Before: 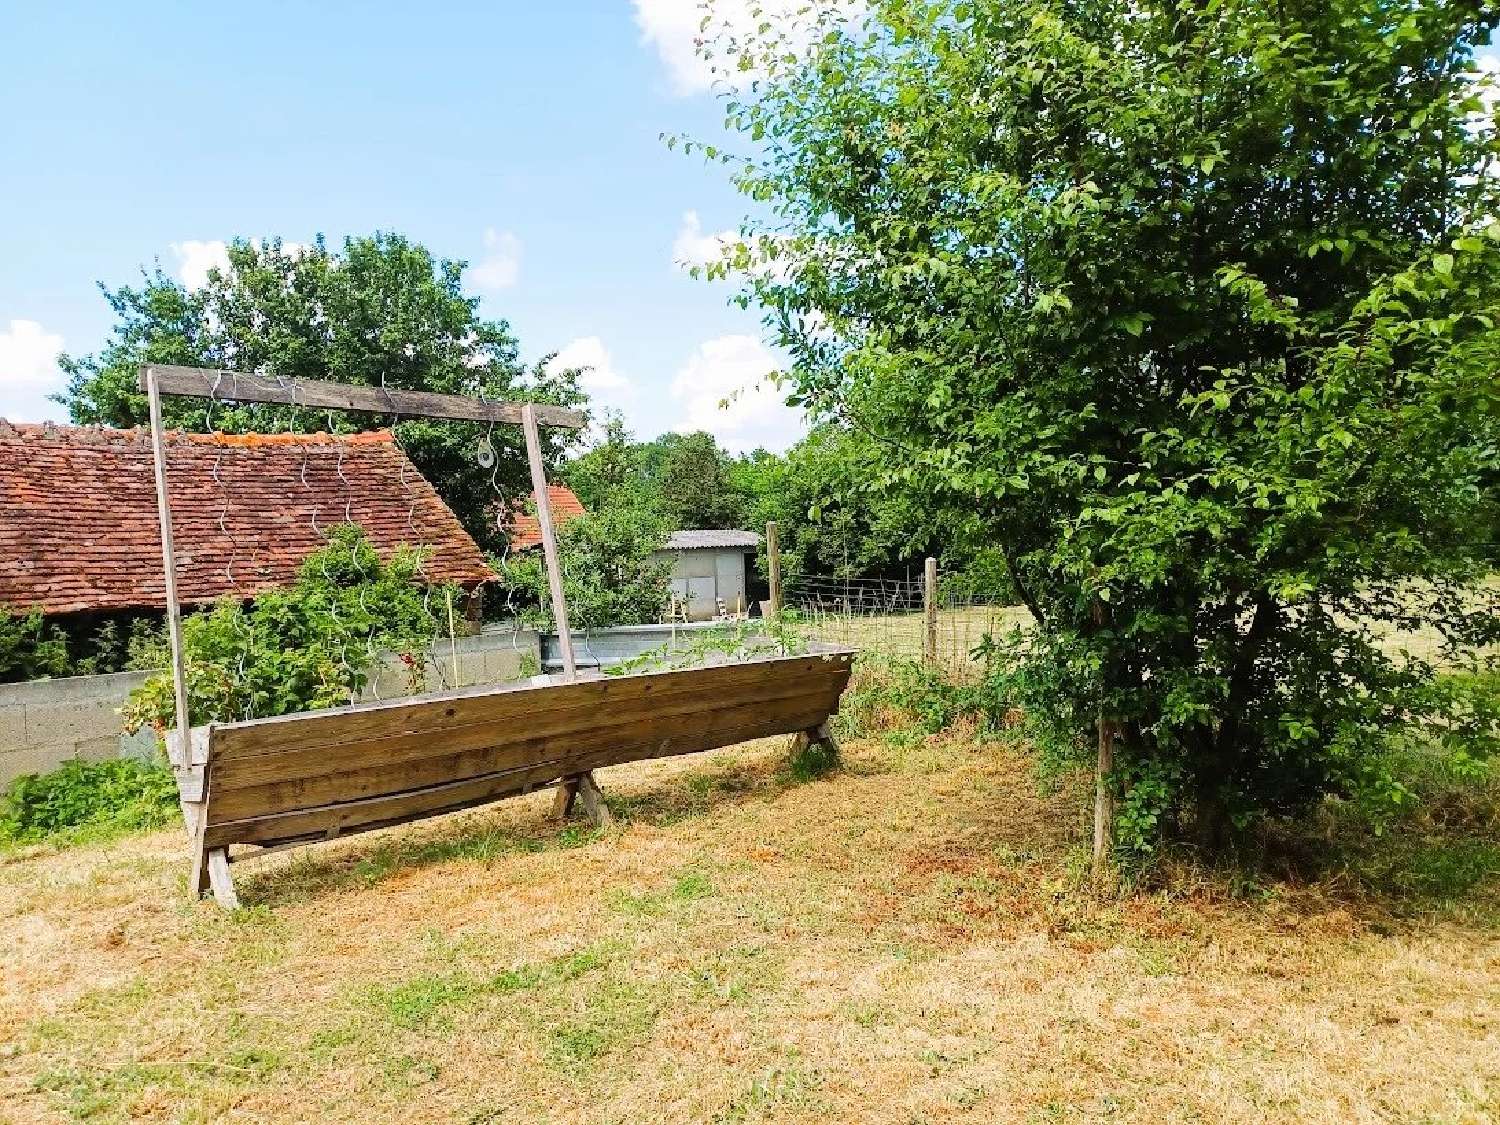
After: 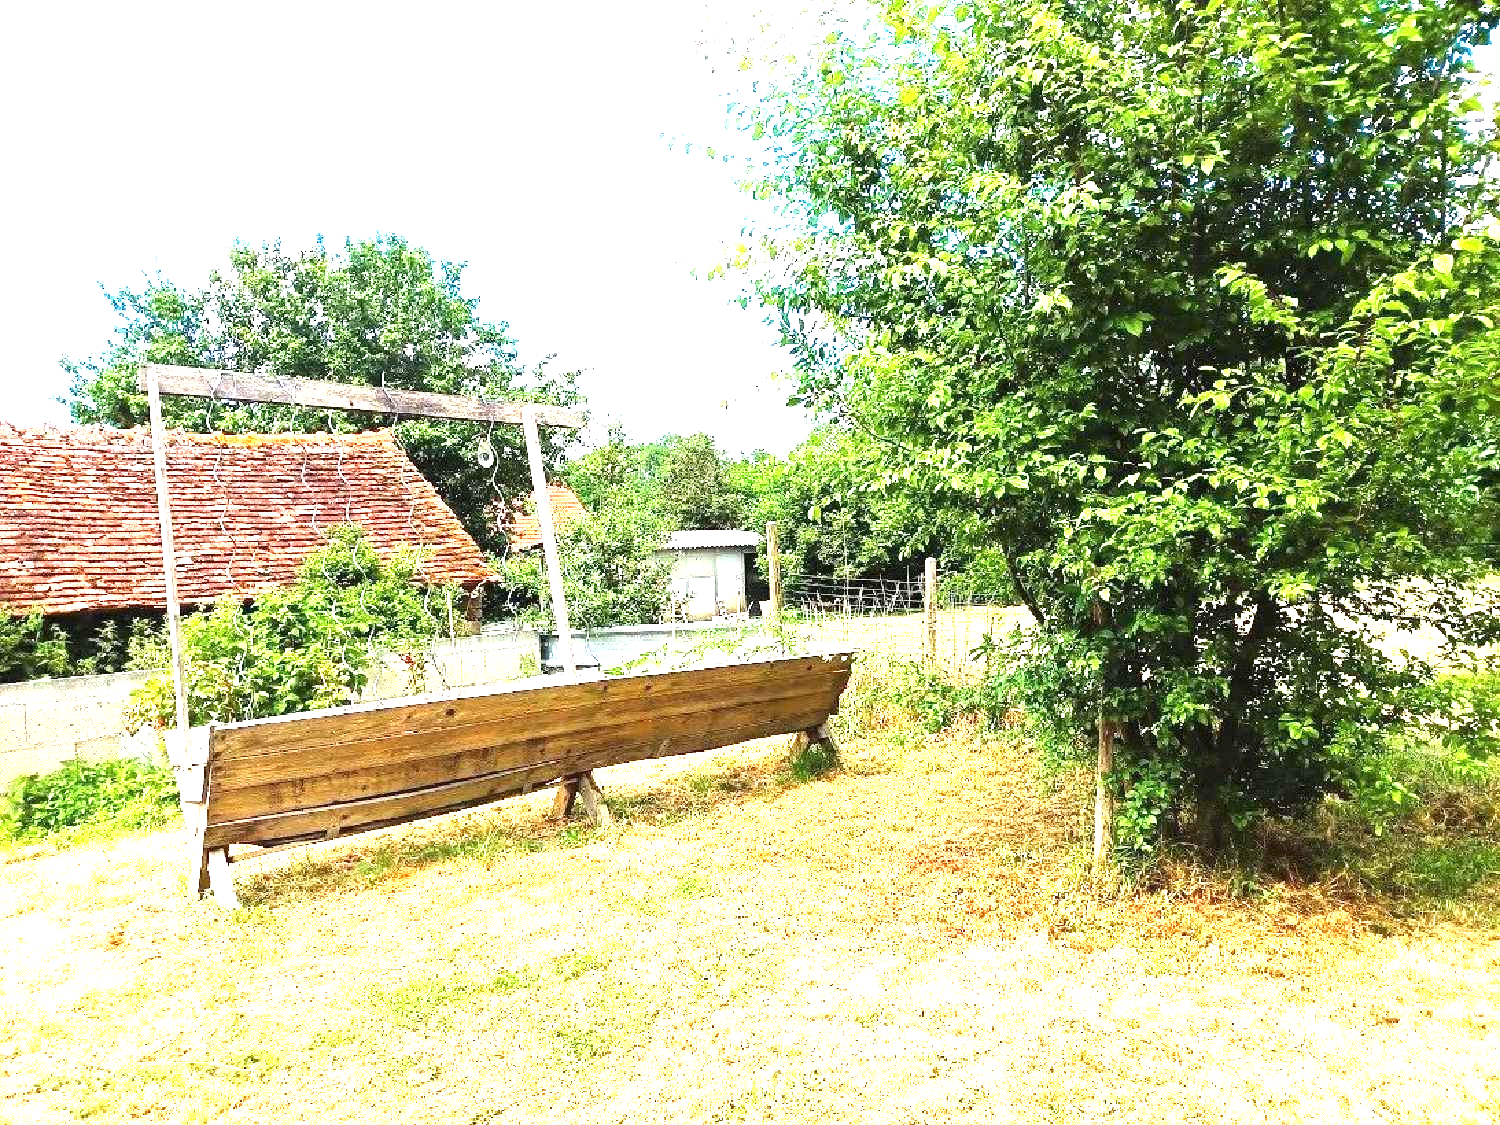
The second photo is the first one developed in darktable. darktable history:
base curve: preserve colors none
exposure: black level correction 0, exposure 1.741 EV, compensate exposure bias true, compensate highlight preservation false
